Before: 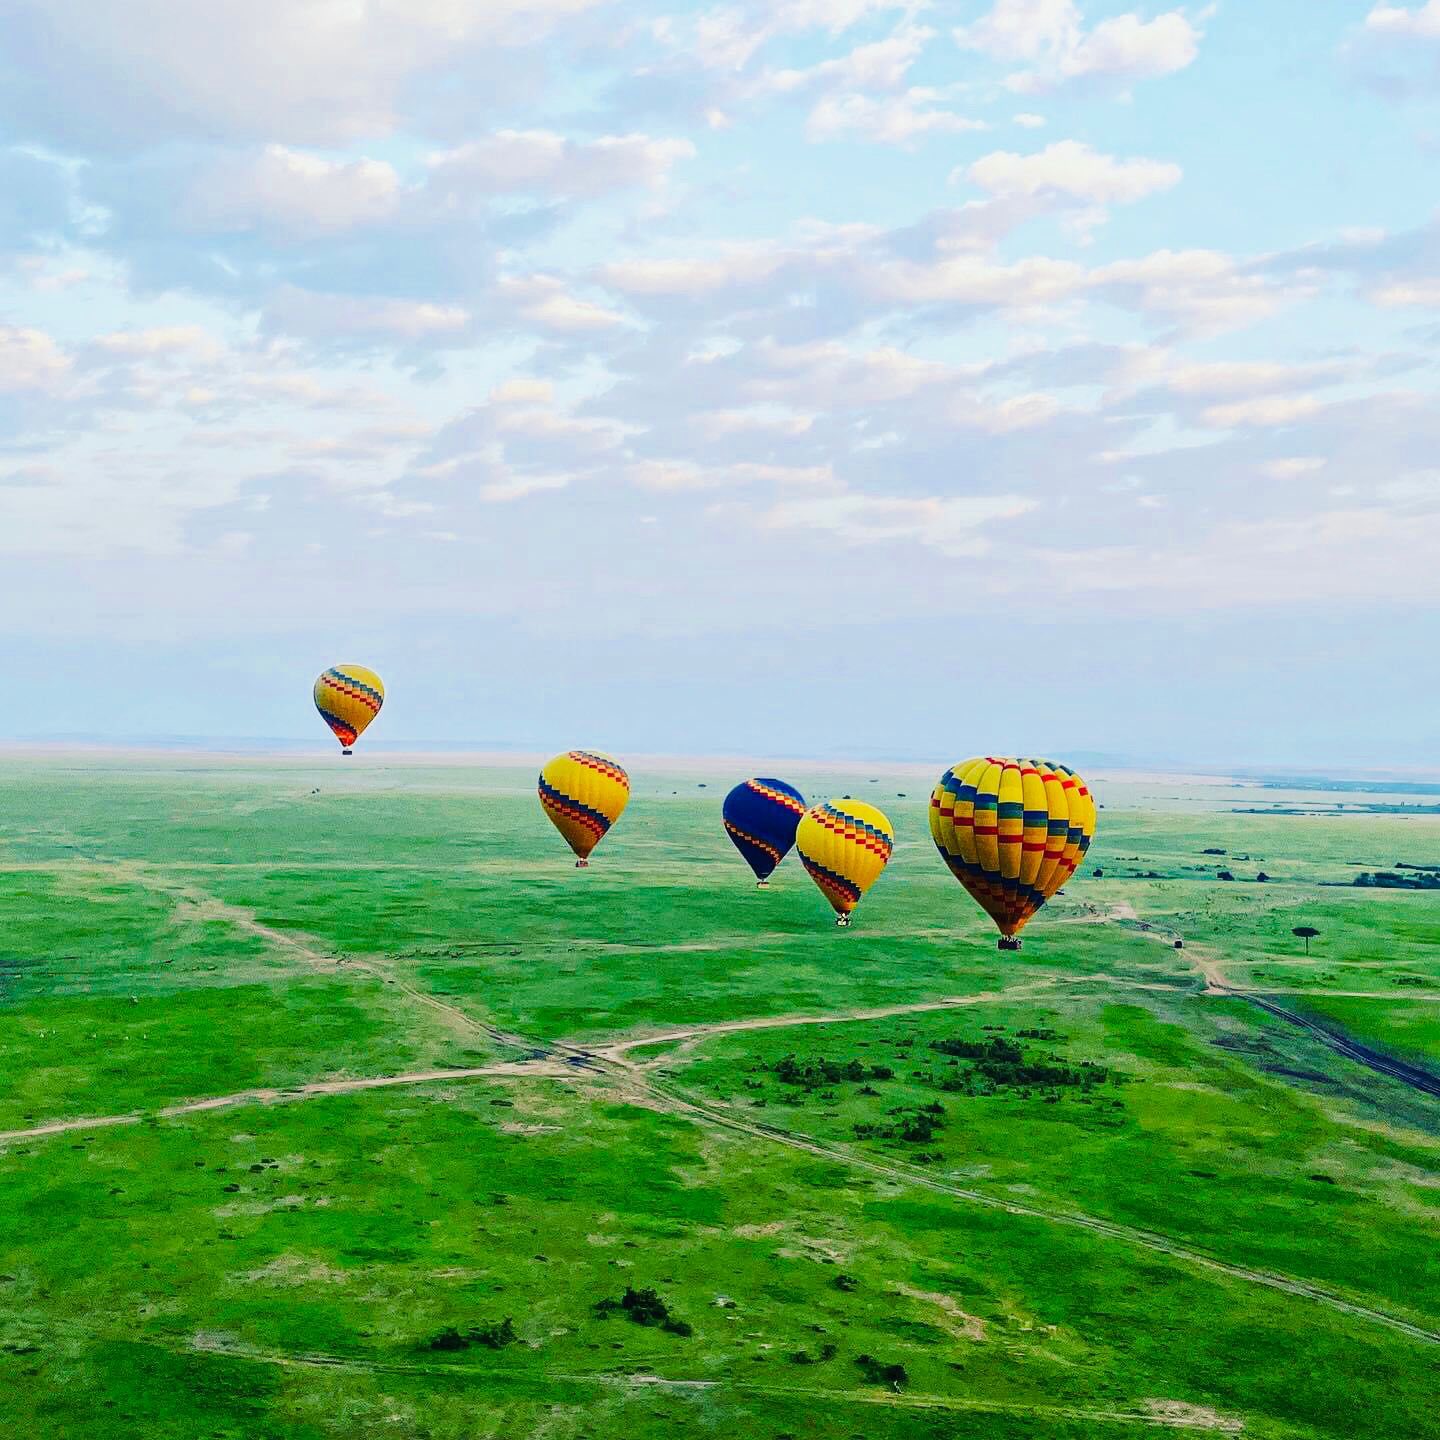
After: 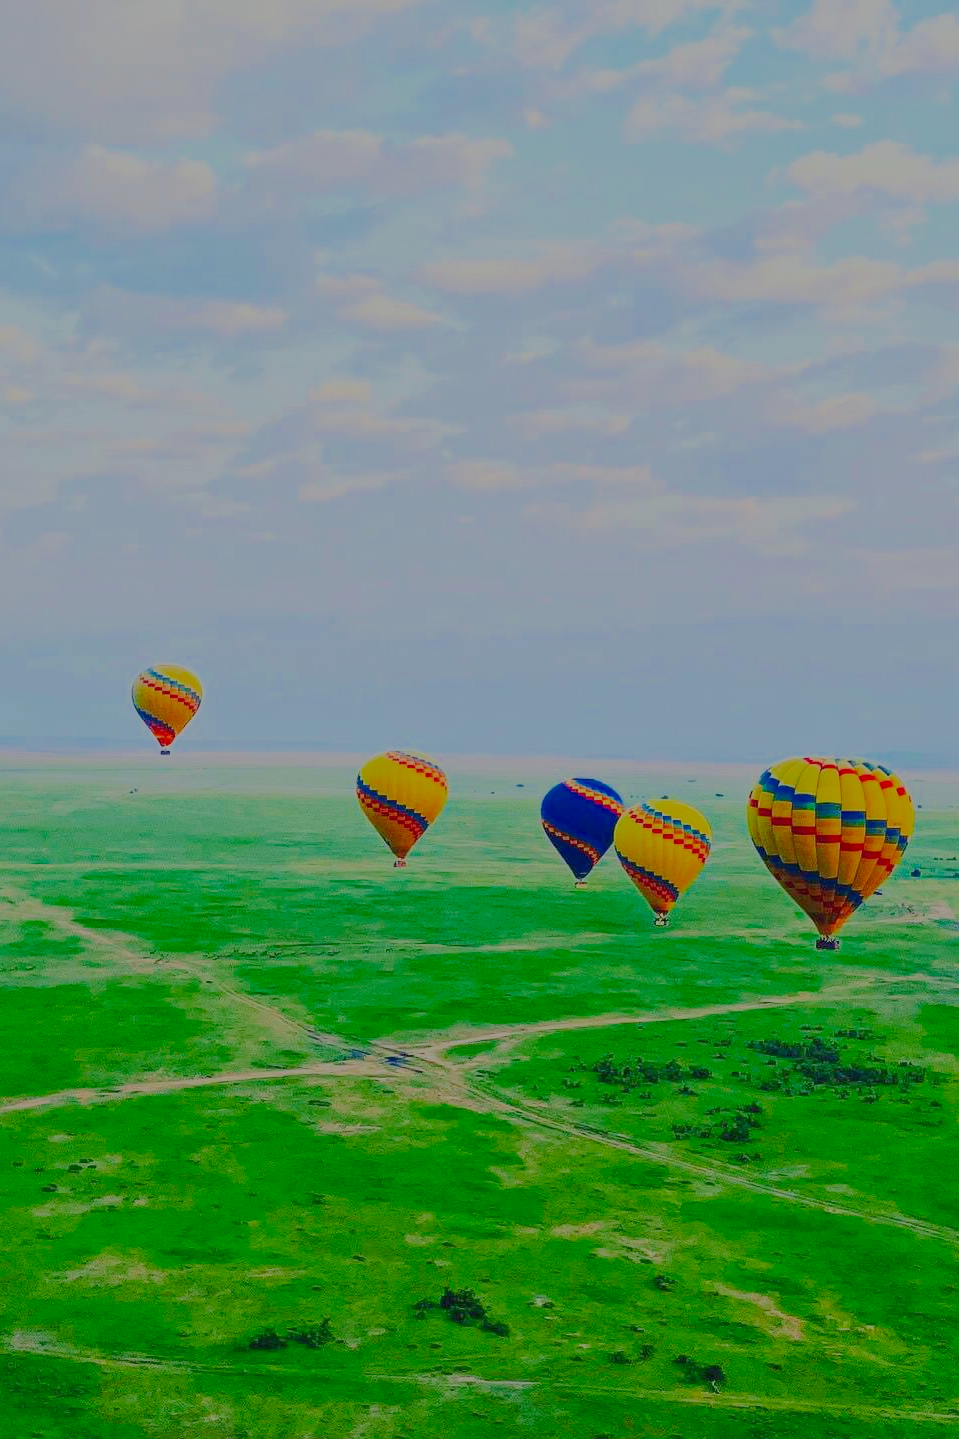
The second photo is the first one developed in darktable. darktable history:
filmic rgb: black relative exposure -14 EV, white relative exposure 8 EV, threshold 3 EV, hardness 3.74, latitude 50%, contrast 0.5, color science v5 (2021), contrast in shadows safe, contrast in highlights safe, enable highlight reconstruction true
crop and rotate: left 12.648%, right 20.685%
color contrast: green-magenta contrast 1.2, blue-yellow contrast 1.2
